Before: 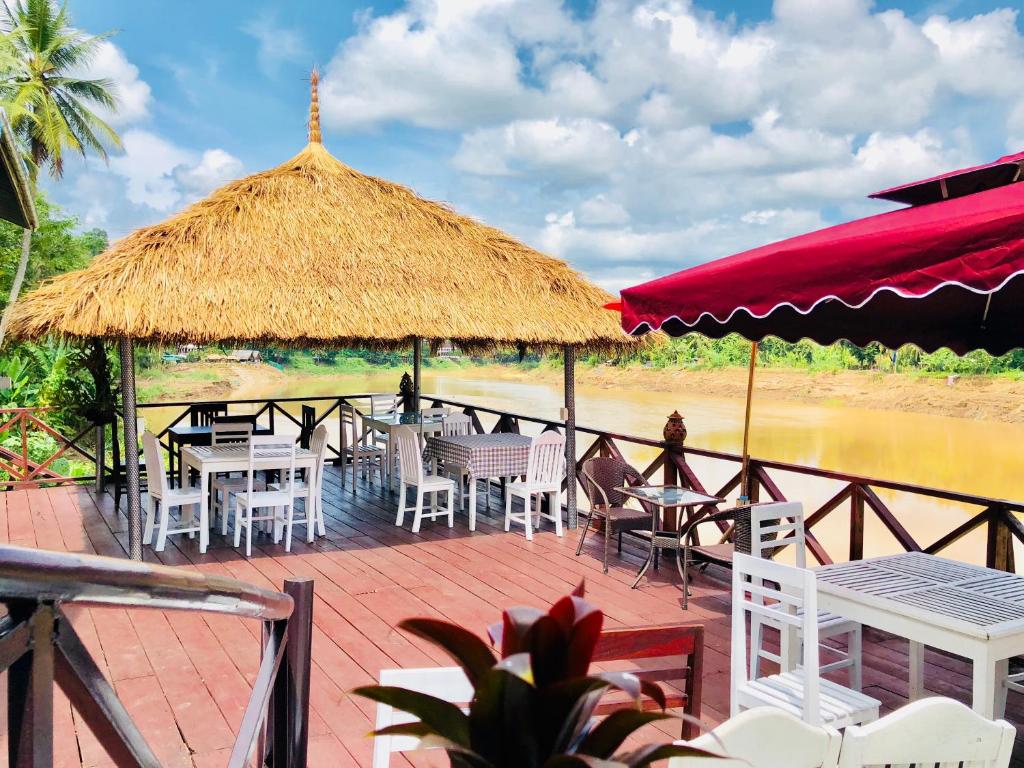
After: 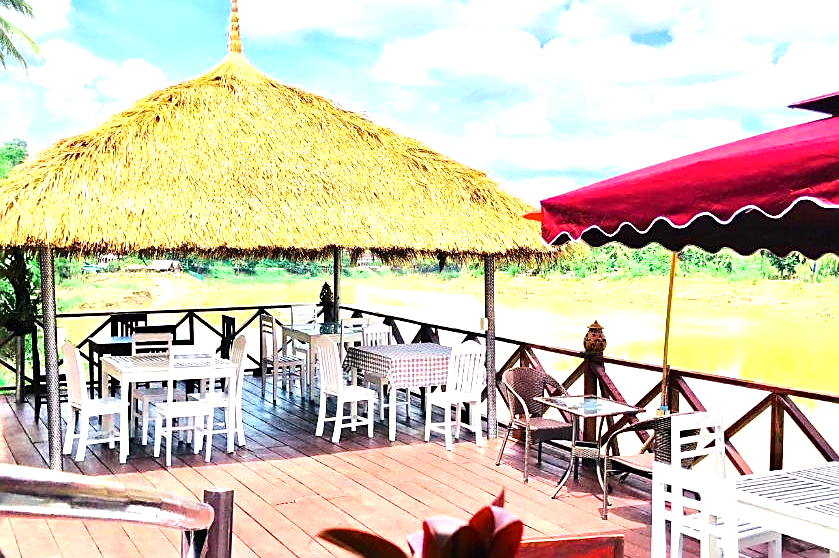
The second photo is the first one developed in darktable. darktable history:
exposure: exposure 0.559 EV, compensate highlight preservation false
tone equalizer: -8 EV 0.001 EV, -7 EV -0.002 EV, -6 EV 0.002 EV, -5 EV -0.03 EV, -4 EV -0.116 EV, -3 EV -0.169 EV, -2 EV 0.24 EV, -1 EV 0.702 EV, +0 EV 0.493 EV
sharpen: amount 0.478
color zones: curves: ch2 [(0, 0.5) (0.143, 0.517) (0.286, 0.571) (0.429, 0.522) (0.571, 0.5) (0.714, 0.5) (0.857, 0.5) (1, 0.5)]
crop: left 7.856%, top 11.836%, right 10.12%, bottom 15.387%
